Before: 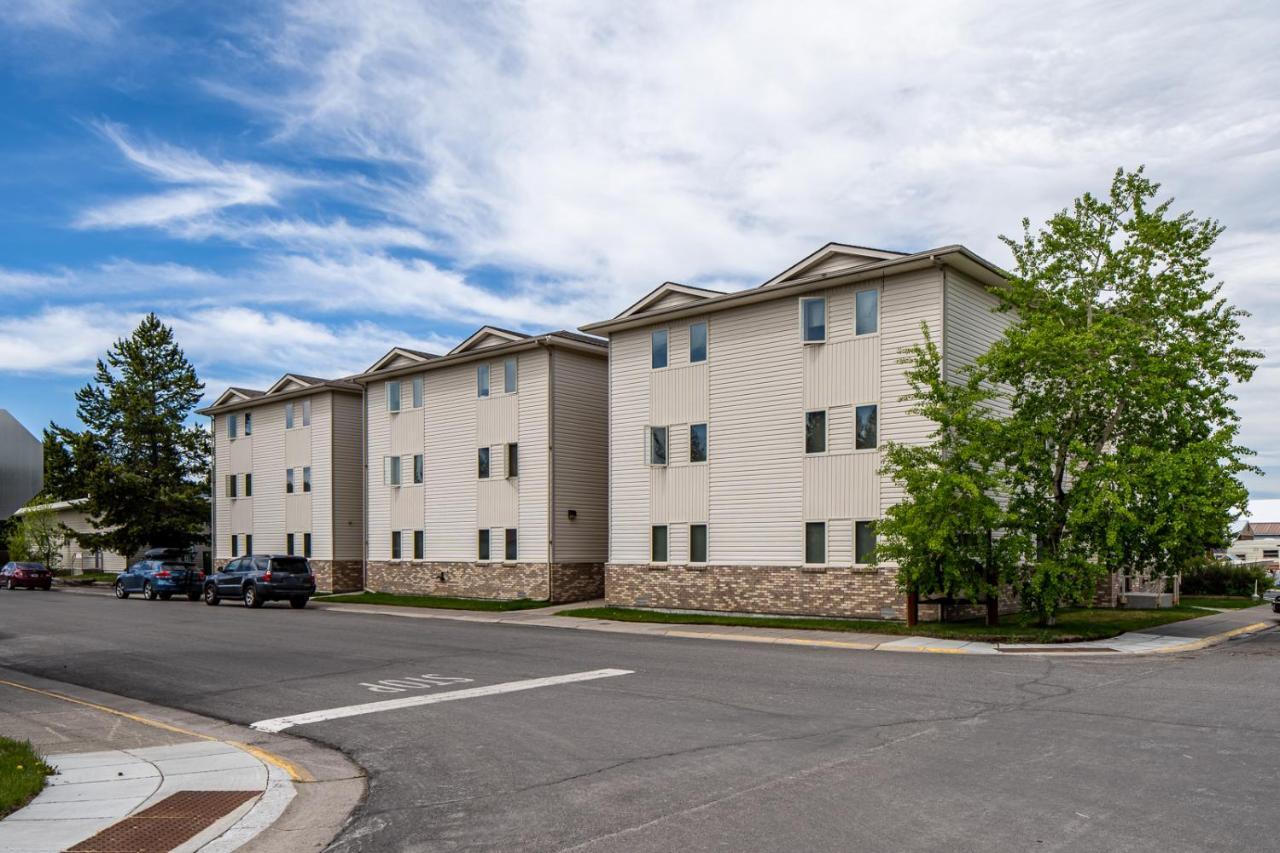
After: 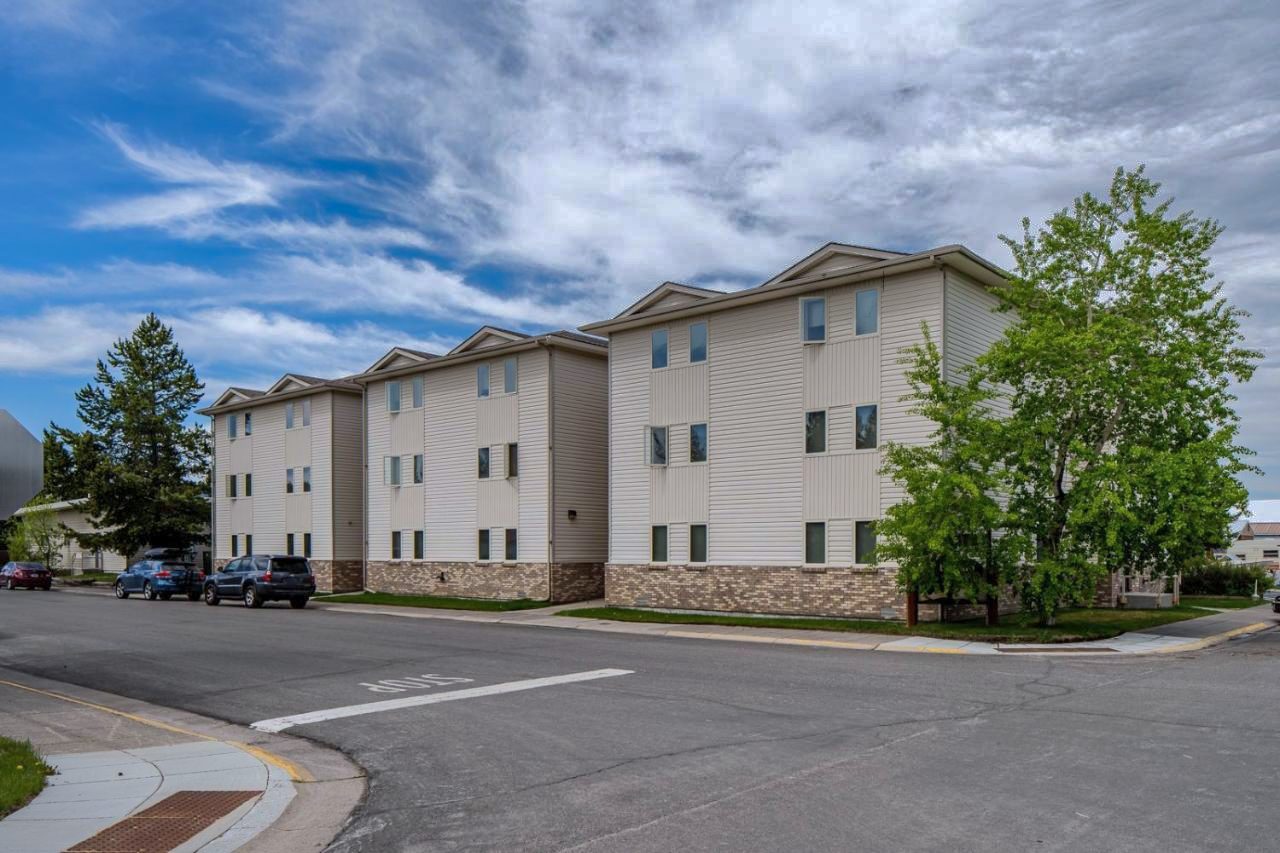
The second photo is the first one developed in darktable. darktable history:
color calibration: x 0.355, y 0.367, temperature 4700.38 K
shadows and highlights: shadows 38.43, highlights -74.54
